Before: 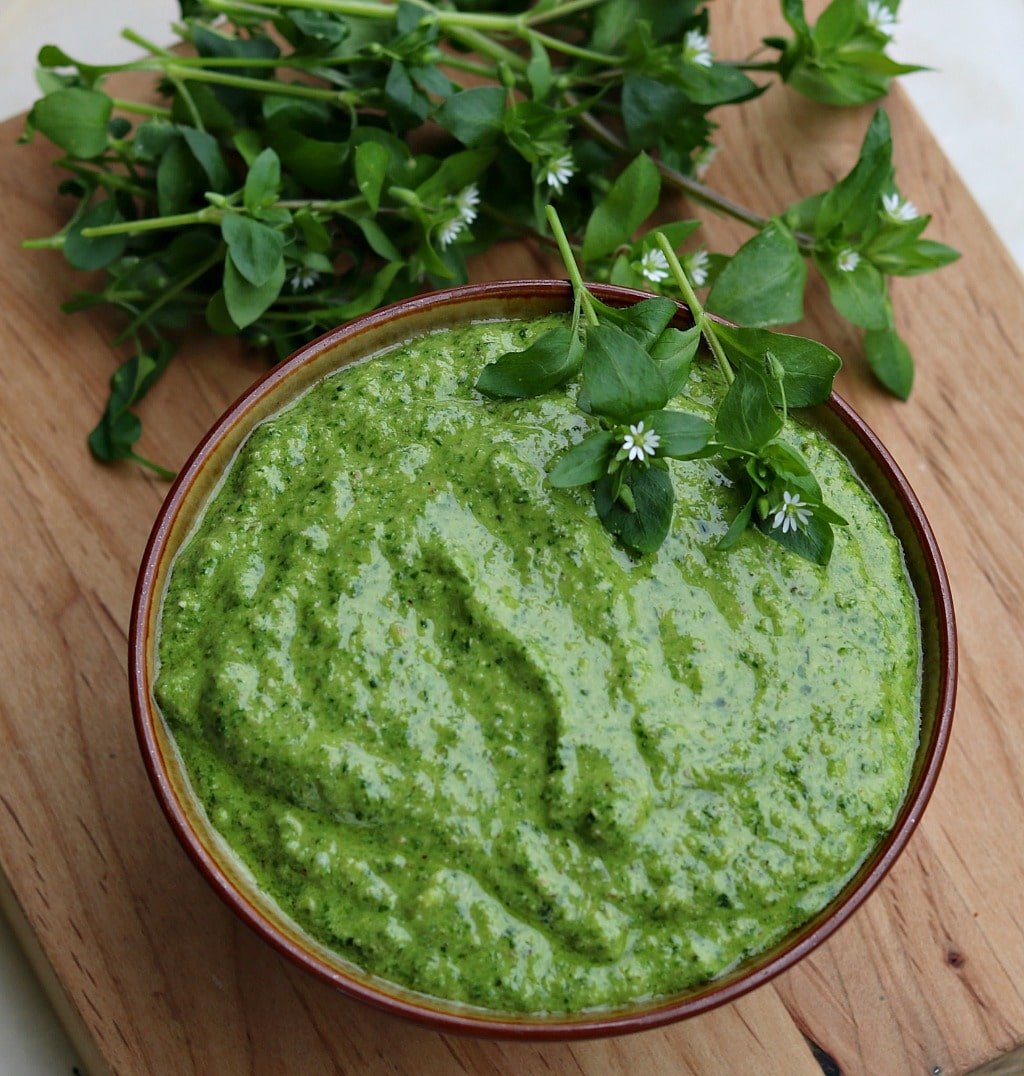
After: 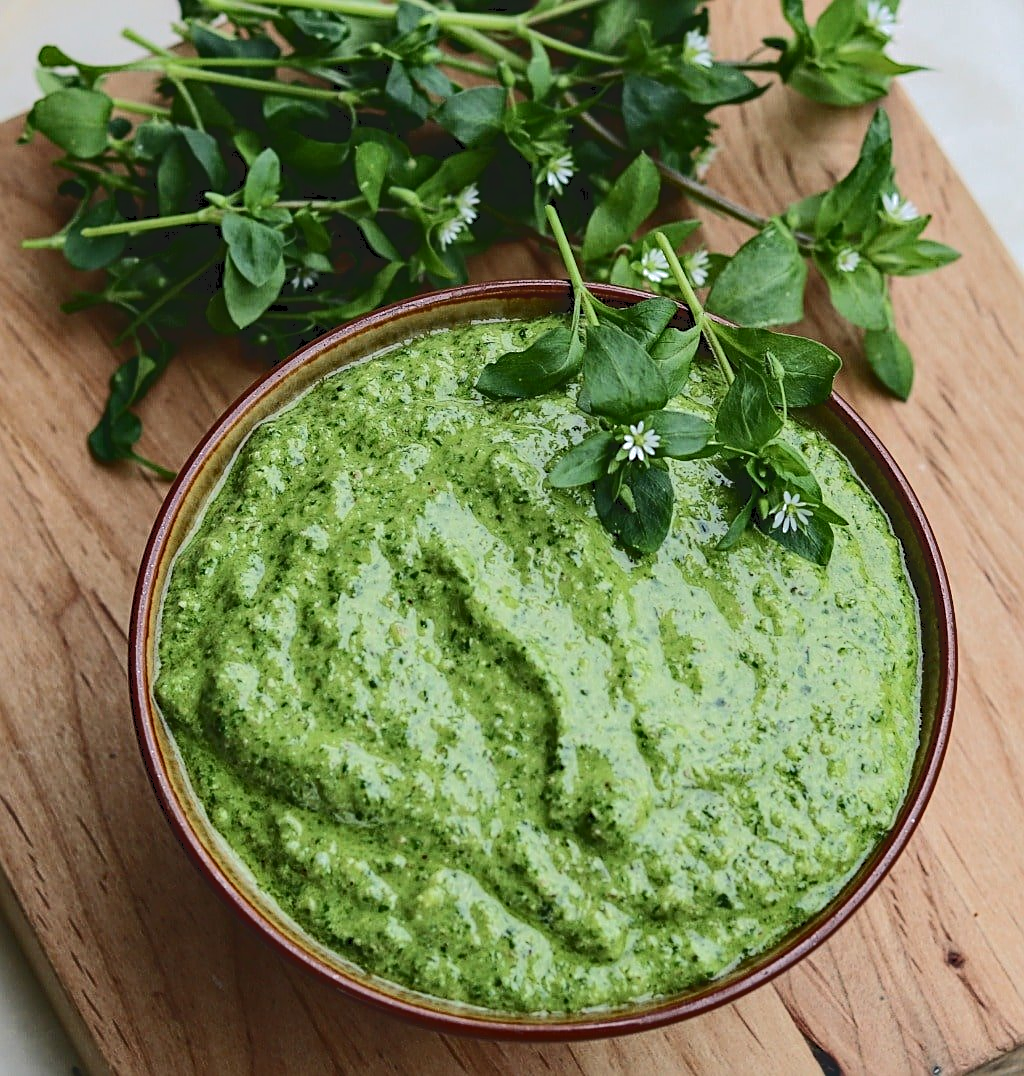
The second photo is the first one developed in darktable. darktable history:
tone curve: curves: ch0 [(0, 0) (0.003, 0.145) (0.011, 0.148) (0.025, 0.15) (0.044, 0.159) (0.069, 0.16) (0.1, 0.164) (0.136, 0.182) (0.177, 0.213) (0.224, 0.247) (0.277, 0.298) (0.335, 0.37) (0.399, 0.456) (0.468, 0.552) (0.543, 0.641) (0.623, 0.713) (0.709, 0.768) (0.801, 0.825) (0.898, 0.868) (1, 1)], color space Lab, independent channels, preserve colors none
sharpen: radius 2.759
local contrast: shadows 92%, midtone range 0.497
